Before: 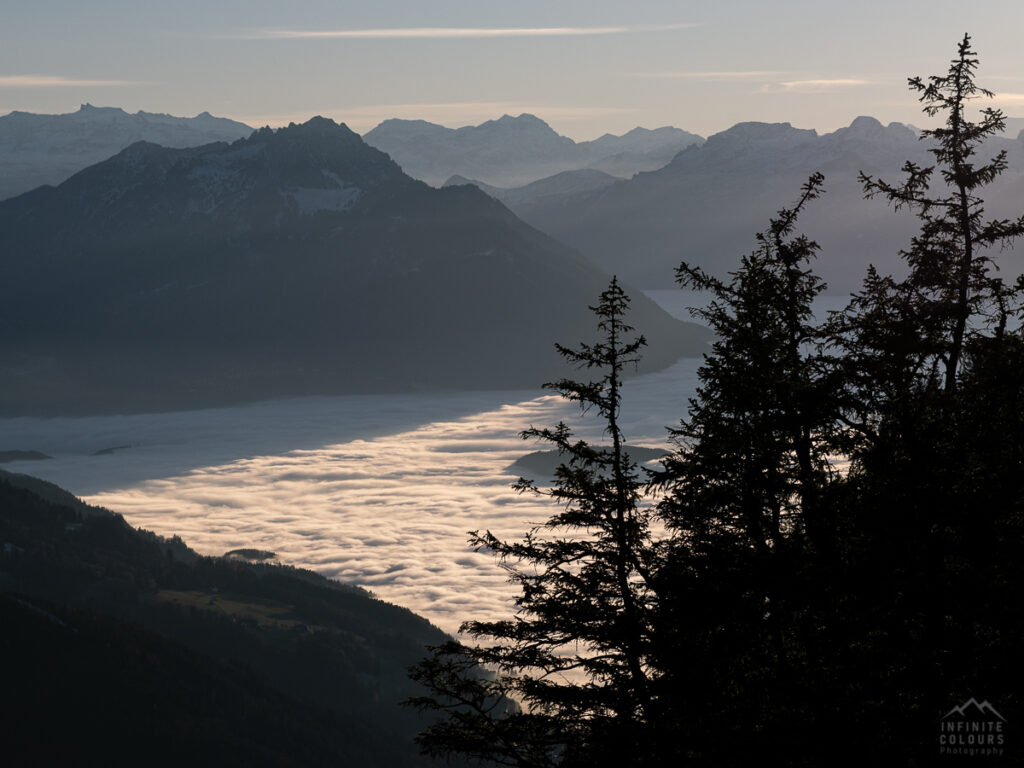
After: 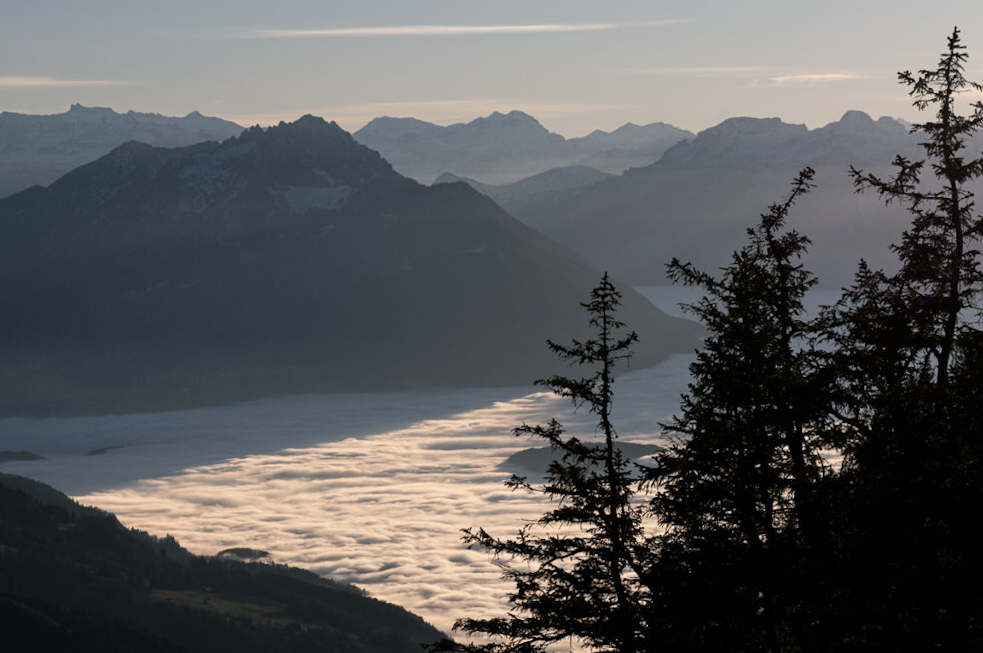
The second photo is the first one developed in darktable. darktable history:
crop and rotate: angle 0.431°, left 0.341%, right 2.68%, bottom 14.094%
